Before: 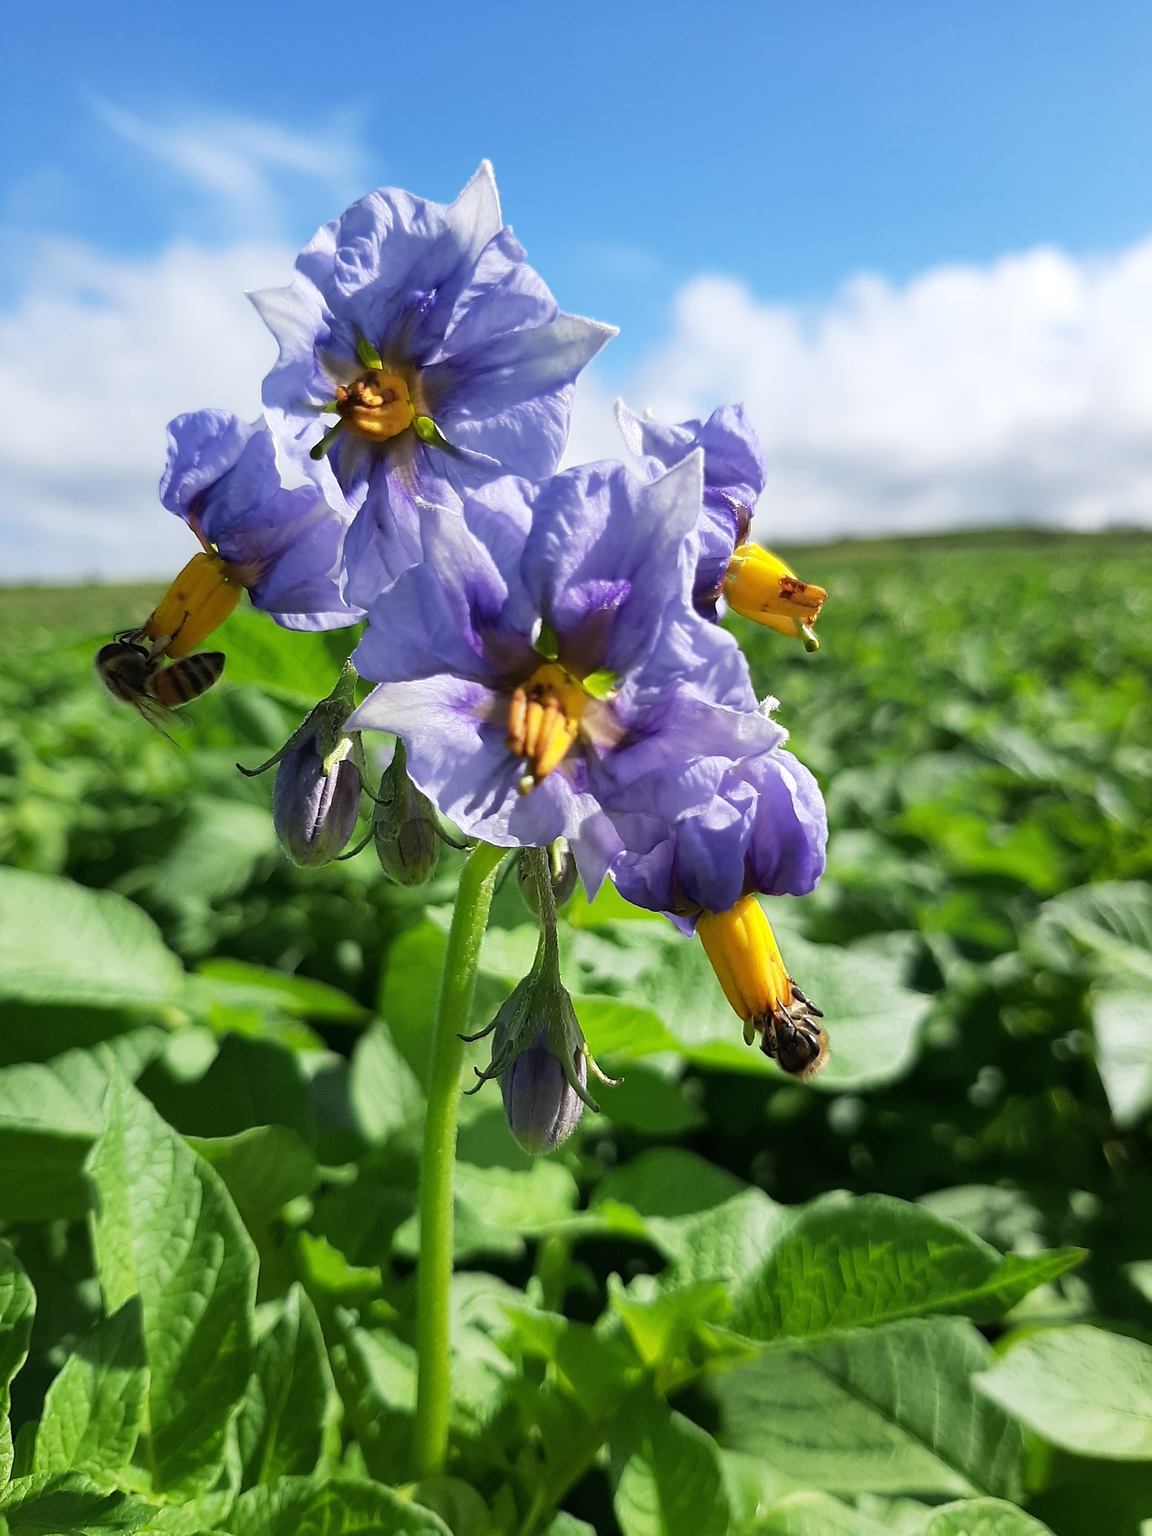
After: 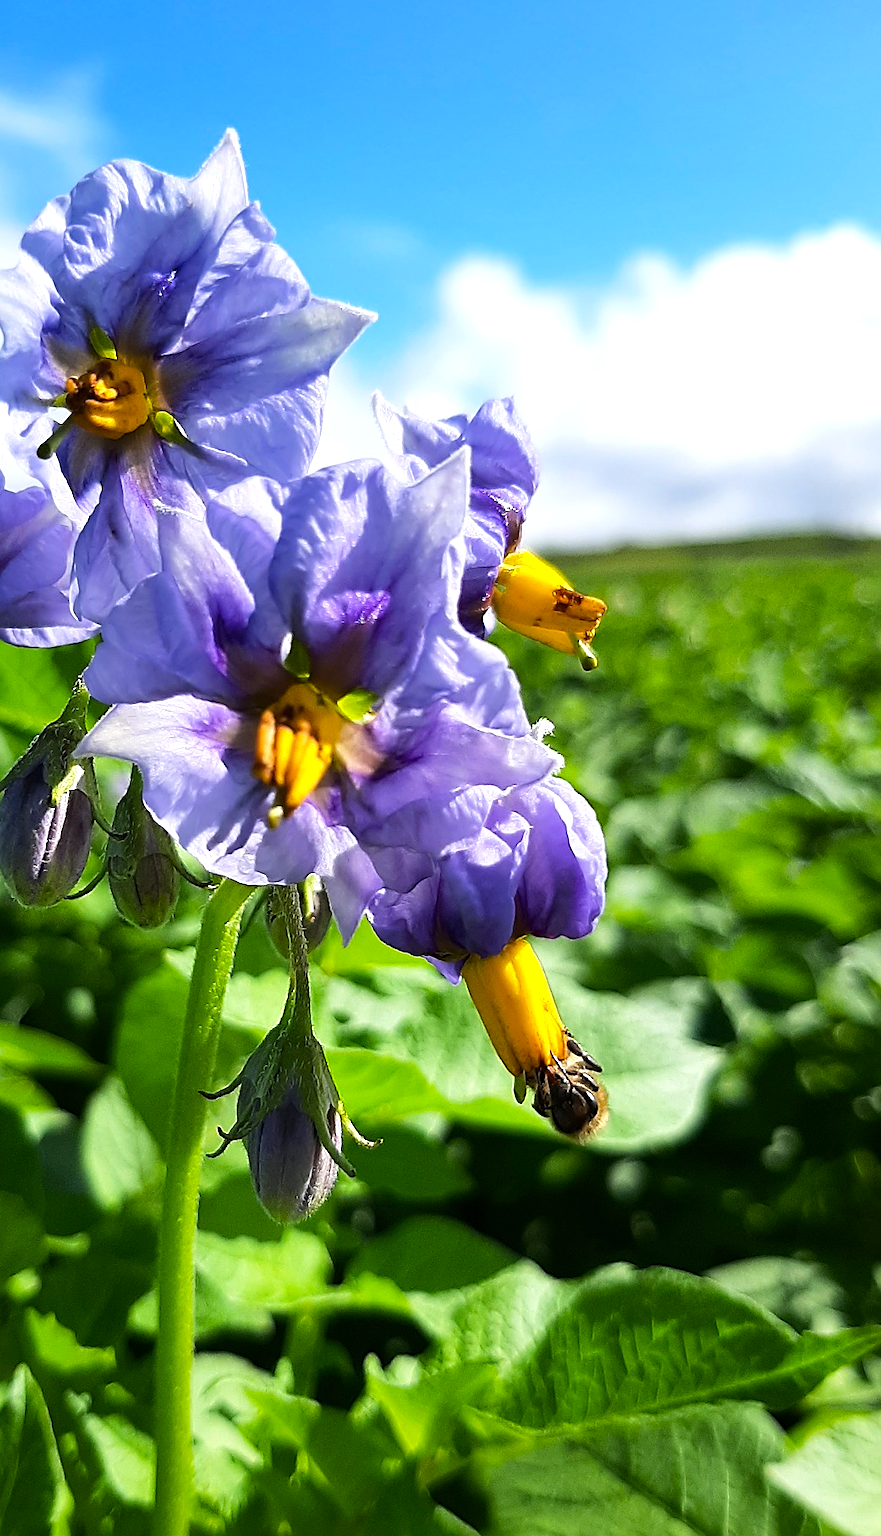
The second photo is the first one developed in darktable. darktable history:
tone equalizer: -8 EV -0.417 EV, -7 EV -0.389 EV, -6 EV -0.333 EV, -5 EV -0.222 EV, -3 EV 0.222 EV, -2 EV 0.333 EV, -1 EV 0.389 EV, +0 EV 0.417 EV, edges refinement/feathering 500, mask exposure compensation -1.57 EV, preserve details no
crop and rotate: left 24.034%, top 2.838%, right 6.406%, bottom 6.299%
color balance rgb: perceptual saturation grading › global saturation 20%, global vibrance 20%
sharpen: on, module defaults
